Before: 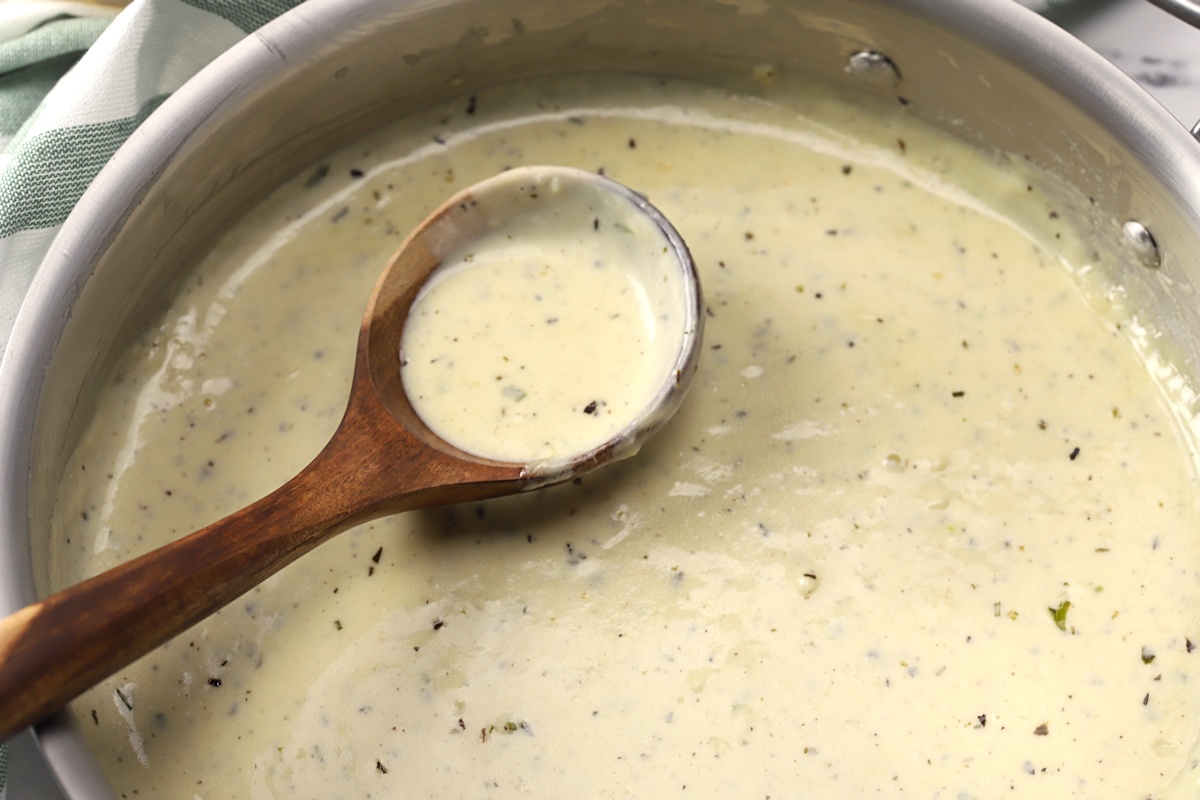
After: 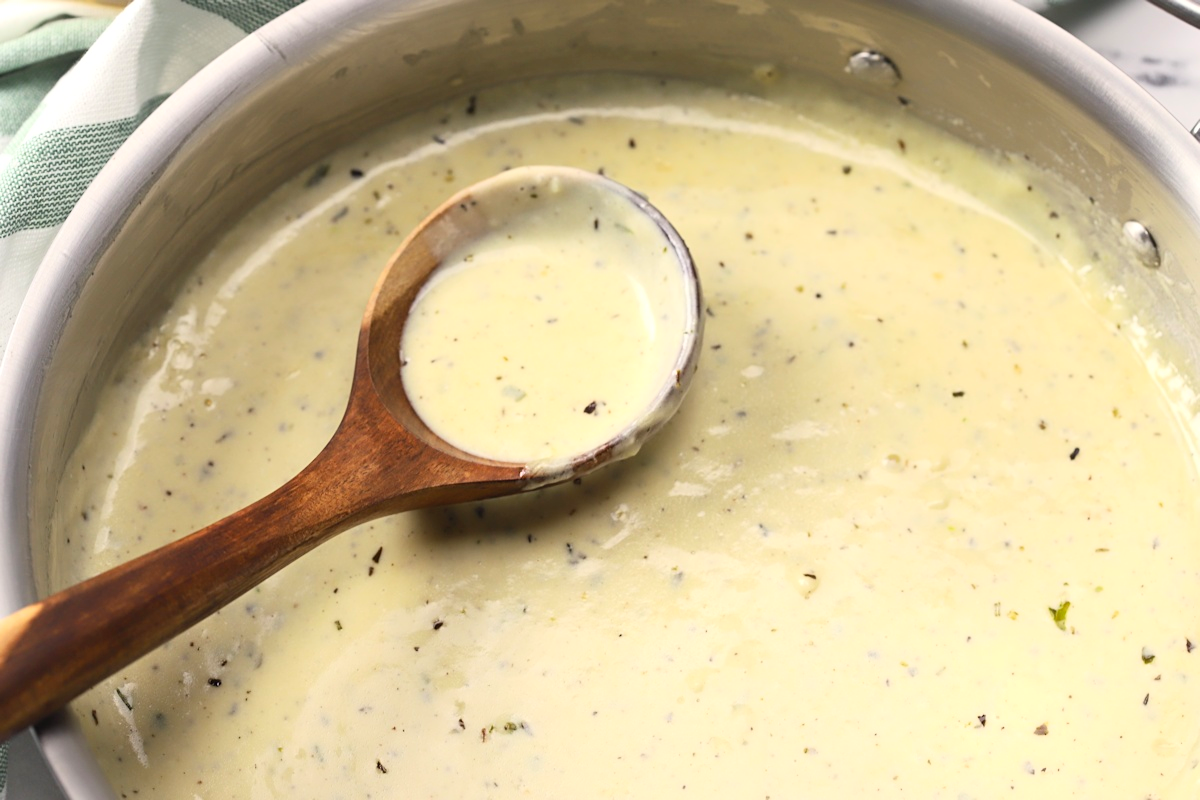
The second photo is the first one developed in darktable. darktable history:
tone equalizer: -7 EV 0.132 EV
contrast brightness saturation: contrast 0.199, brightness 0.165, saturation 0.226
